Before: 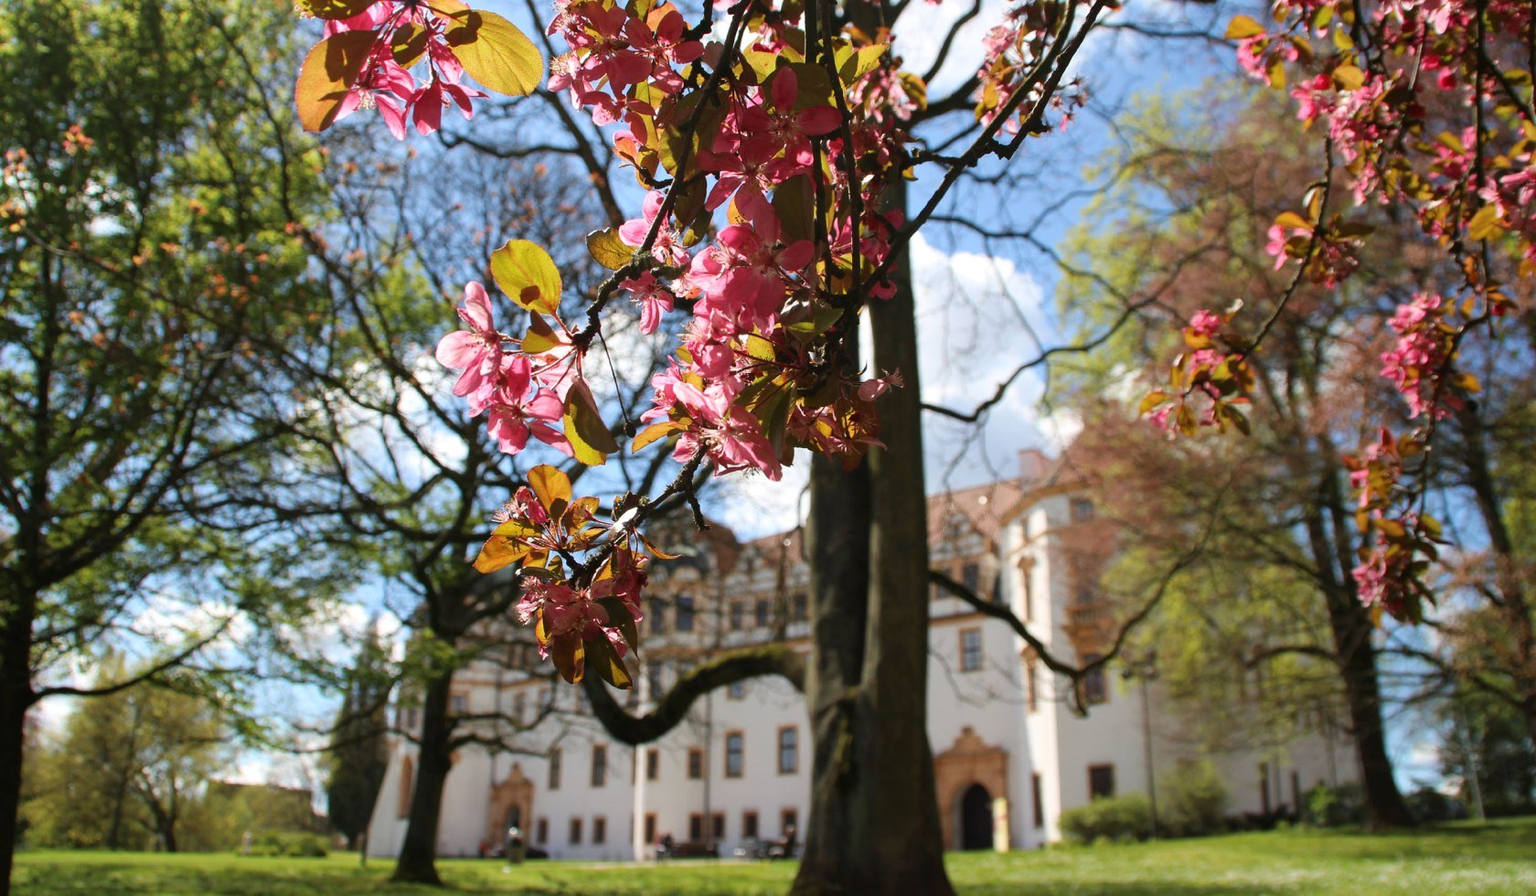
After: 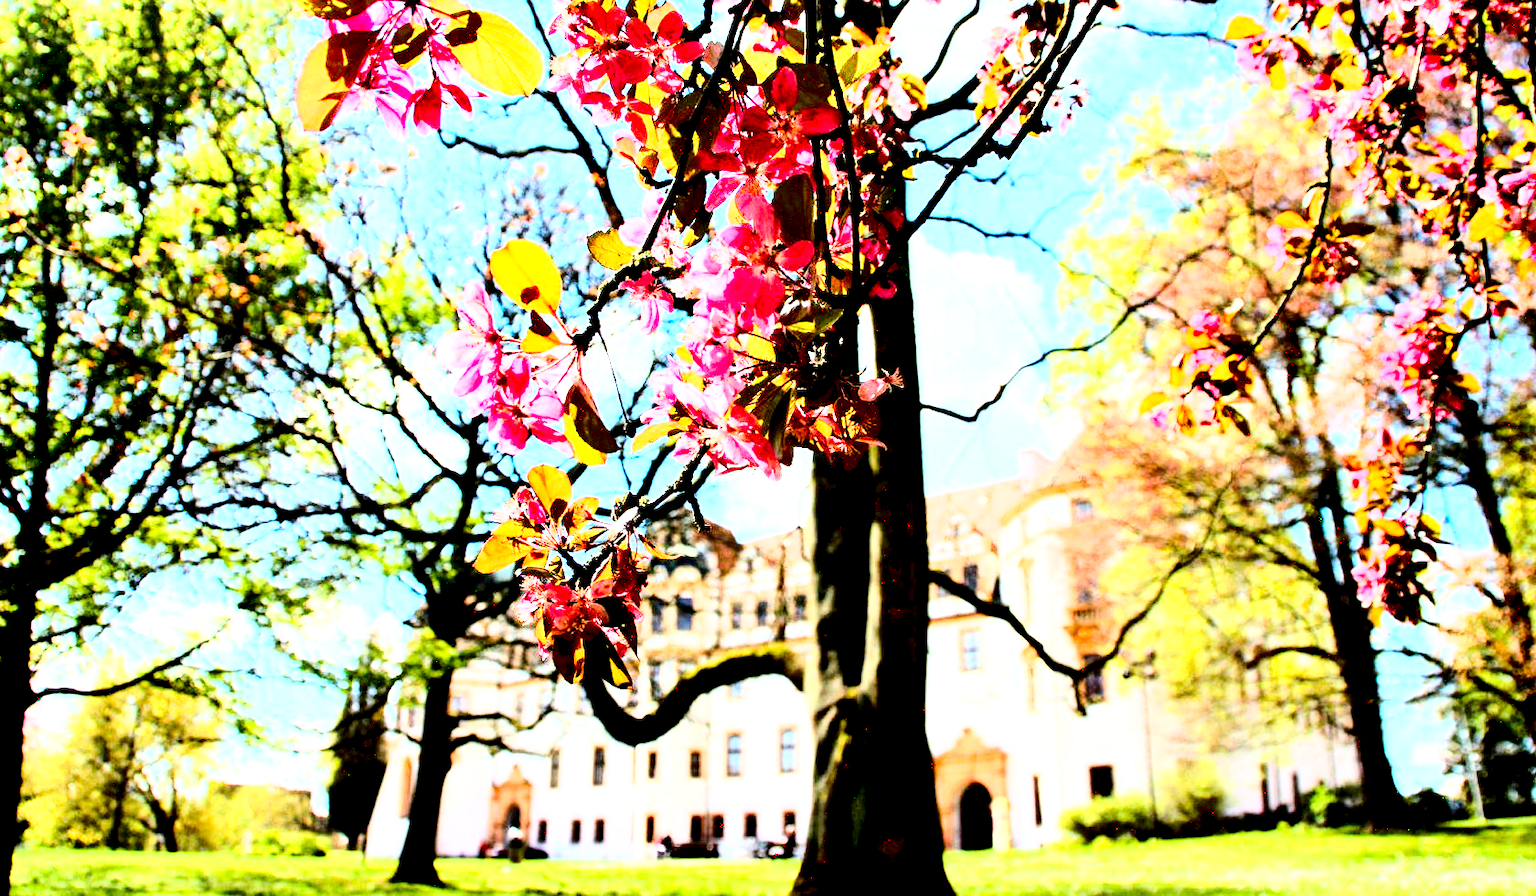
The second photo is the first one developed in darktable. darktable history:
base curve: curves: ch0 [(0, 0.003) (0.001, 0.002) (0.006, 0.004) (0.02, 0.022) (0.048, 0.086) (0.094, 0.234) (0.162, 0.431) (0.258, 0.629) (0.385, 0.8) (0.548, 0.918) (0.751, 0.988) (1, 1)]
exposure: black level correction 0.015, exposure 1.797 EV, compensate highlight preservation false
contrast equalizer: y [[0.6 ×6], [0.55 ×6], [0 ×6], [0 ×6], [0 ×6]]
